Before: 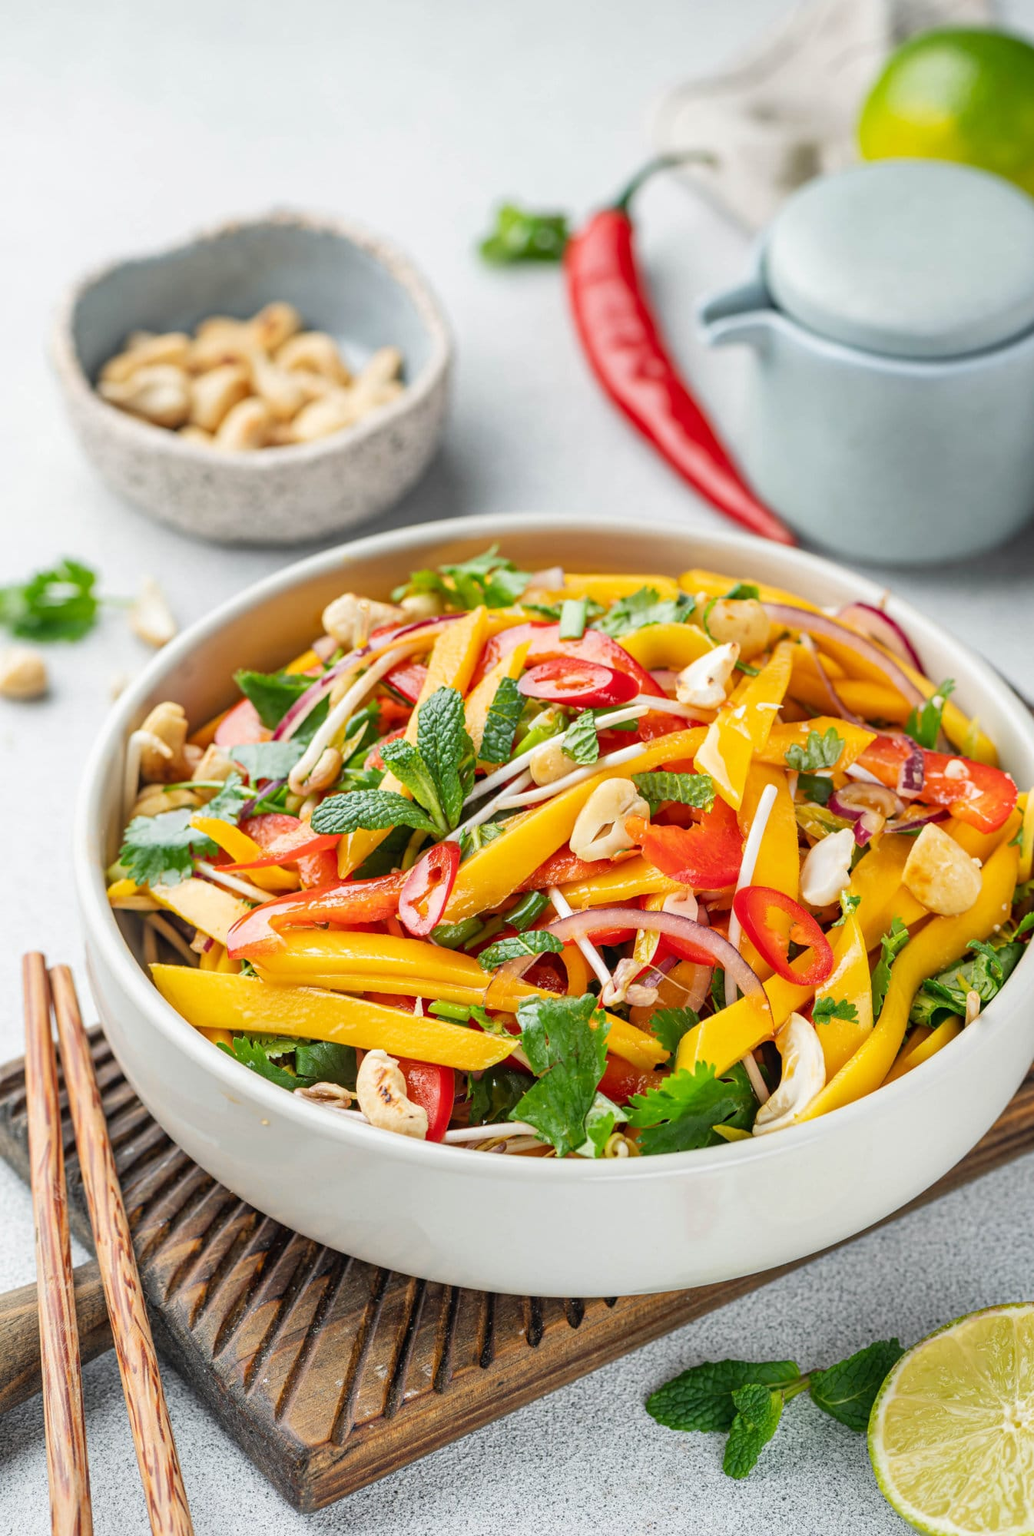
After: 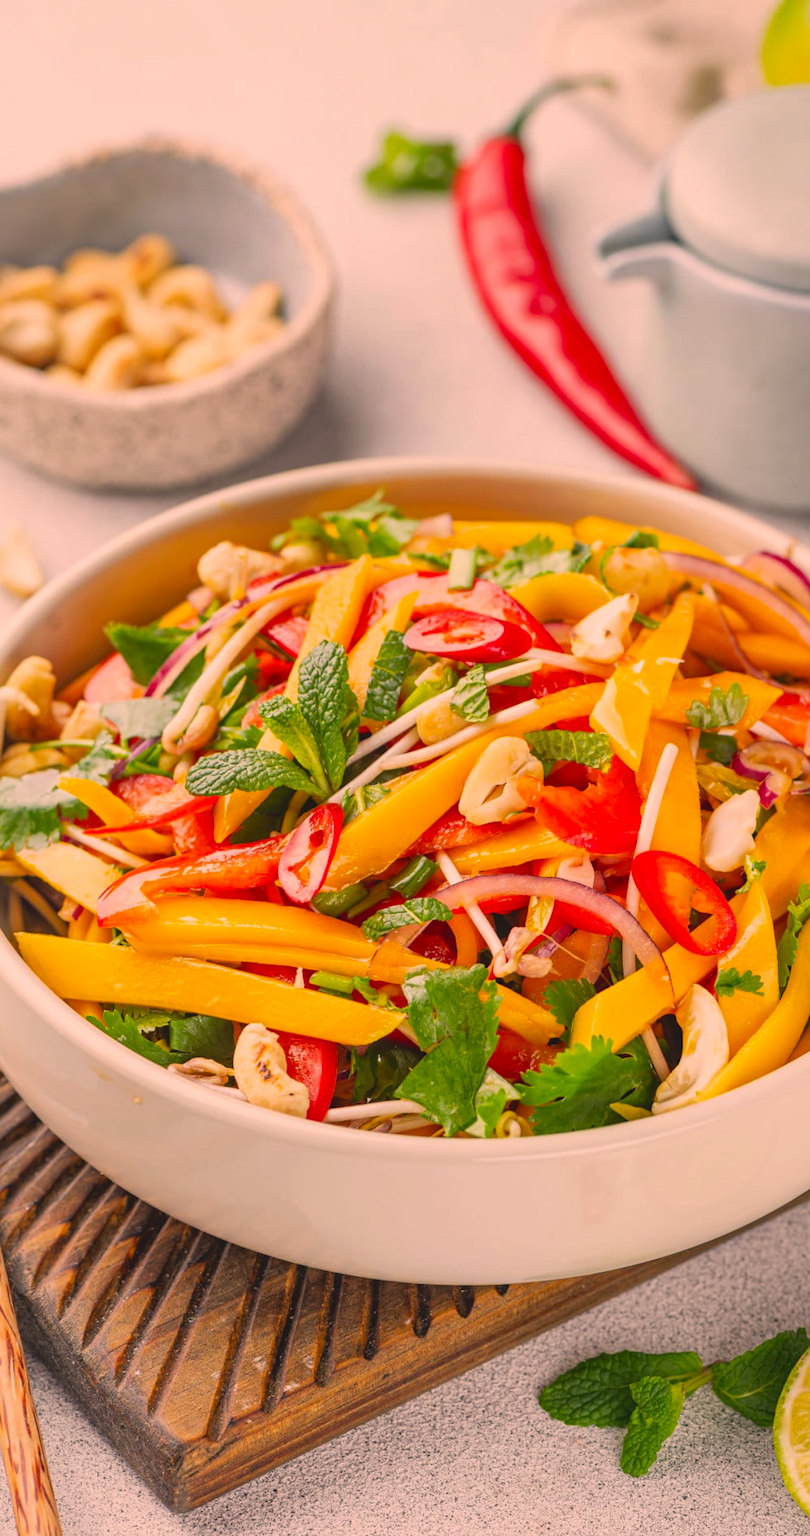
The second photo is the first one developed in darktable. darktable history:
crop and rotate: left 13.15%, top 5.251%, right 12.609%
lowpass: radius 0.1, contrast 0.85, saturation 1.1, unbound 0
color correction: highlights a* 21.16, highlights b* 19.61
